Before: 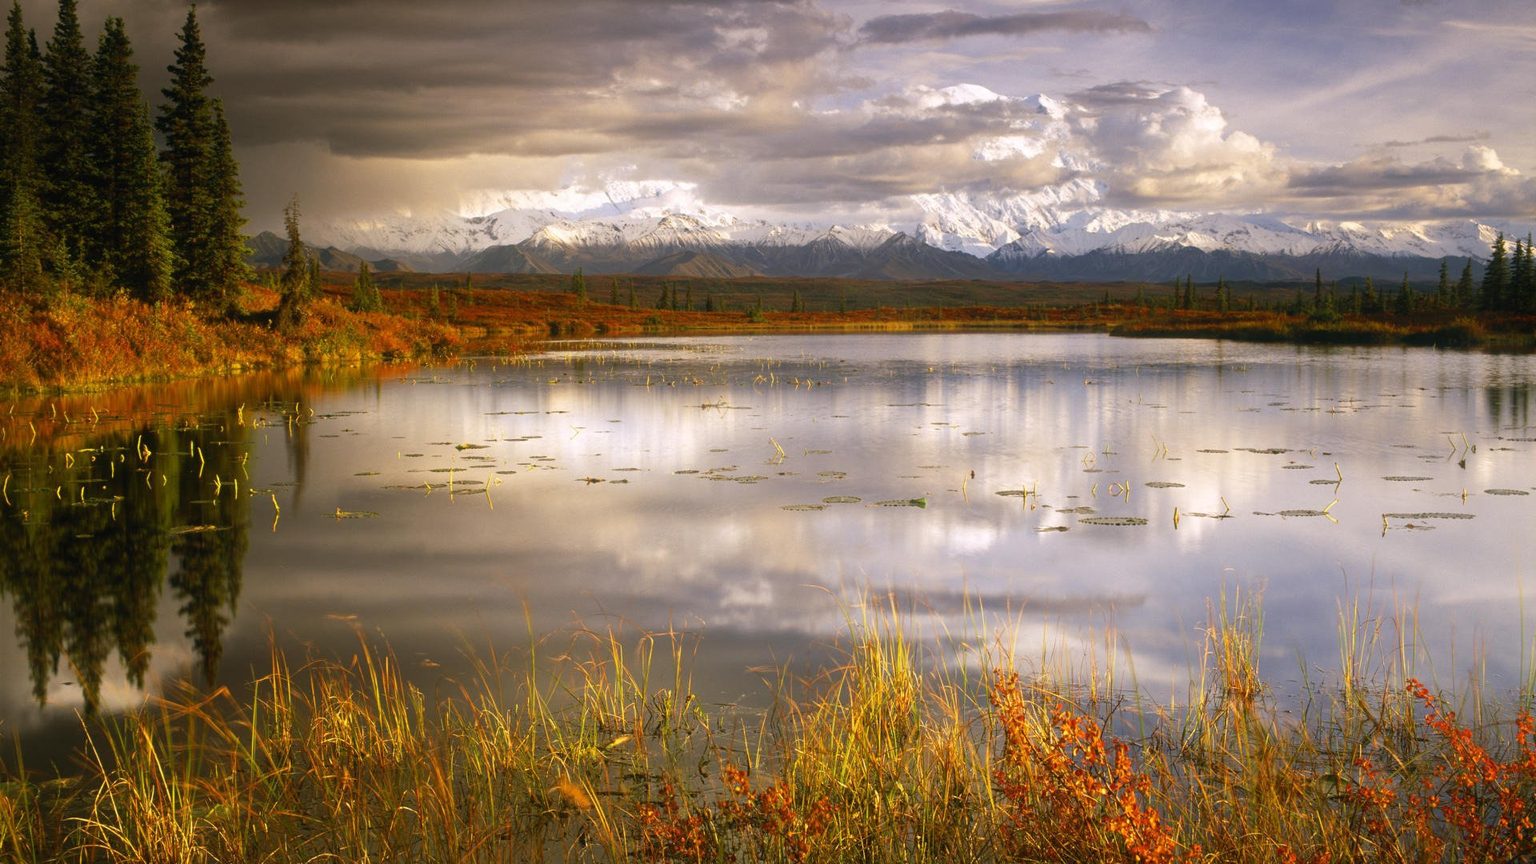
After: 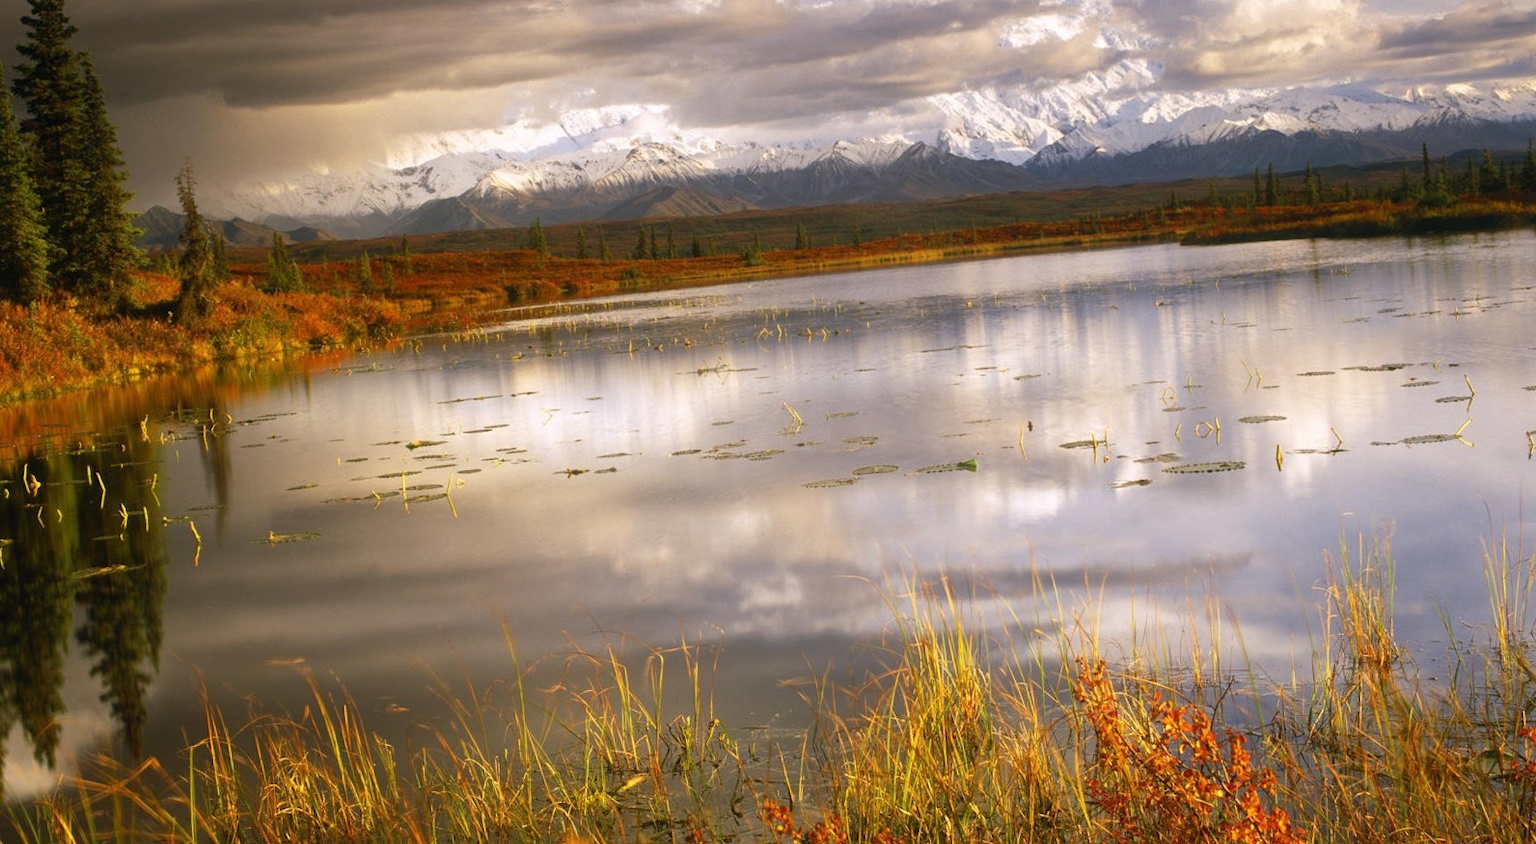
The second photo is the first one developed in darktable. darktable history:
rotate and perspective: rotation -4.86°, automatic cropping off
crop: left 9.712%, top 16.928%, right 10.845%, bottom 12.332%
